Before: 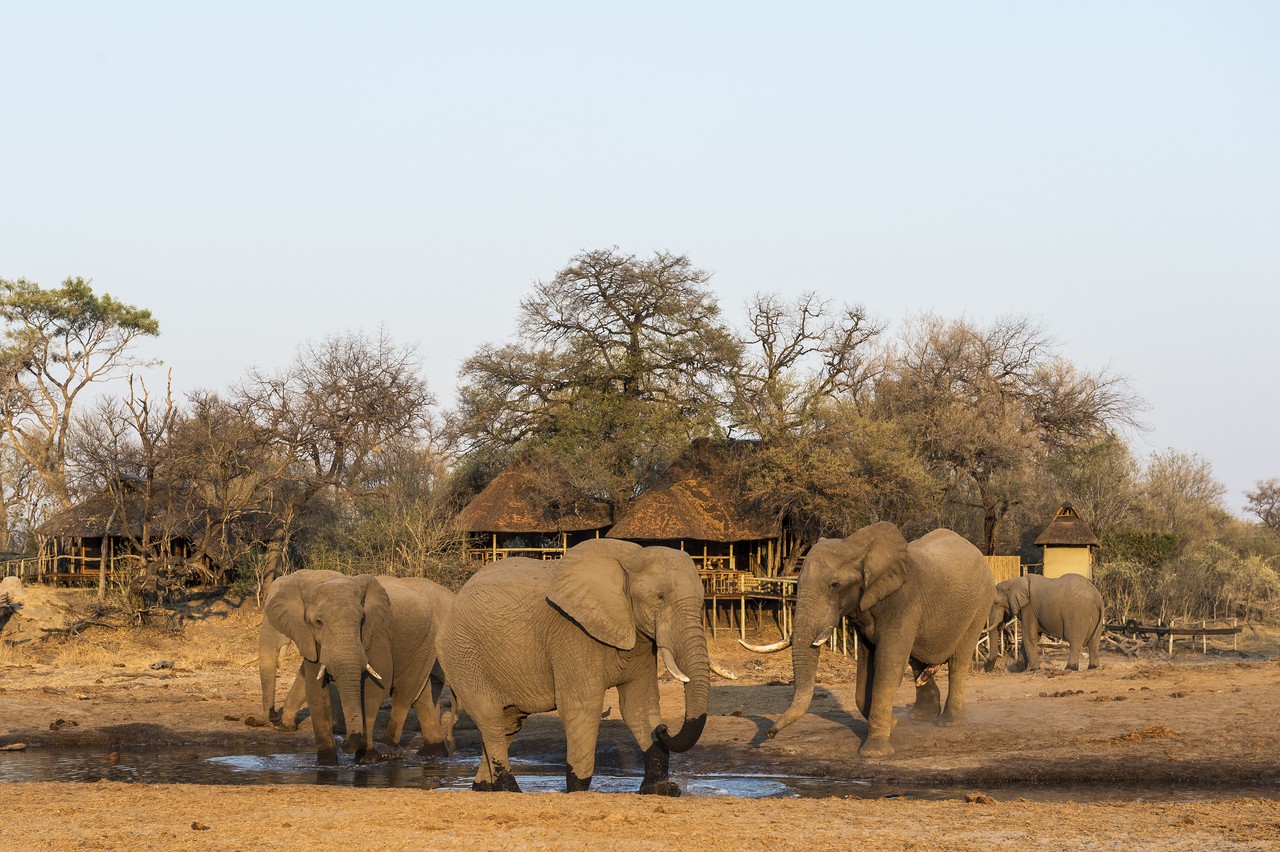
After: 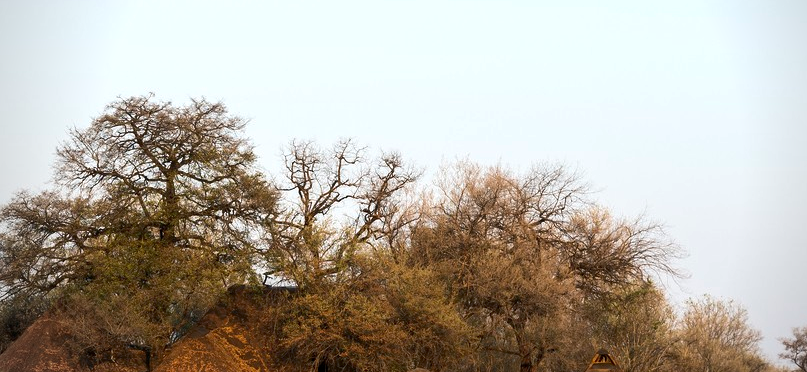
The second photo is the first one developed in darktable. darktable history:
contrast brightness saturation: brightness -0.087
tone equalizer: -8 EV -0.001 EV, -7 EV 0.003 EV, -6 EV -0.004 EV, -5 EV -0.007 EV, -4 EV -0.068 EV, -3 EV -0.214 EV, -2 EV -0.261 EV, -1 EV 0.082 EV, +0 EV 0.279 EV
crop: left 36.255%, top 18.066%, right 0.676%, bottom 38.188%
vignetting: center (0.039, -0.094), unbound false
